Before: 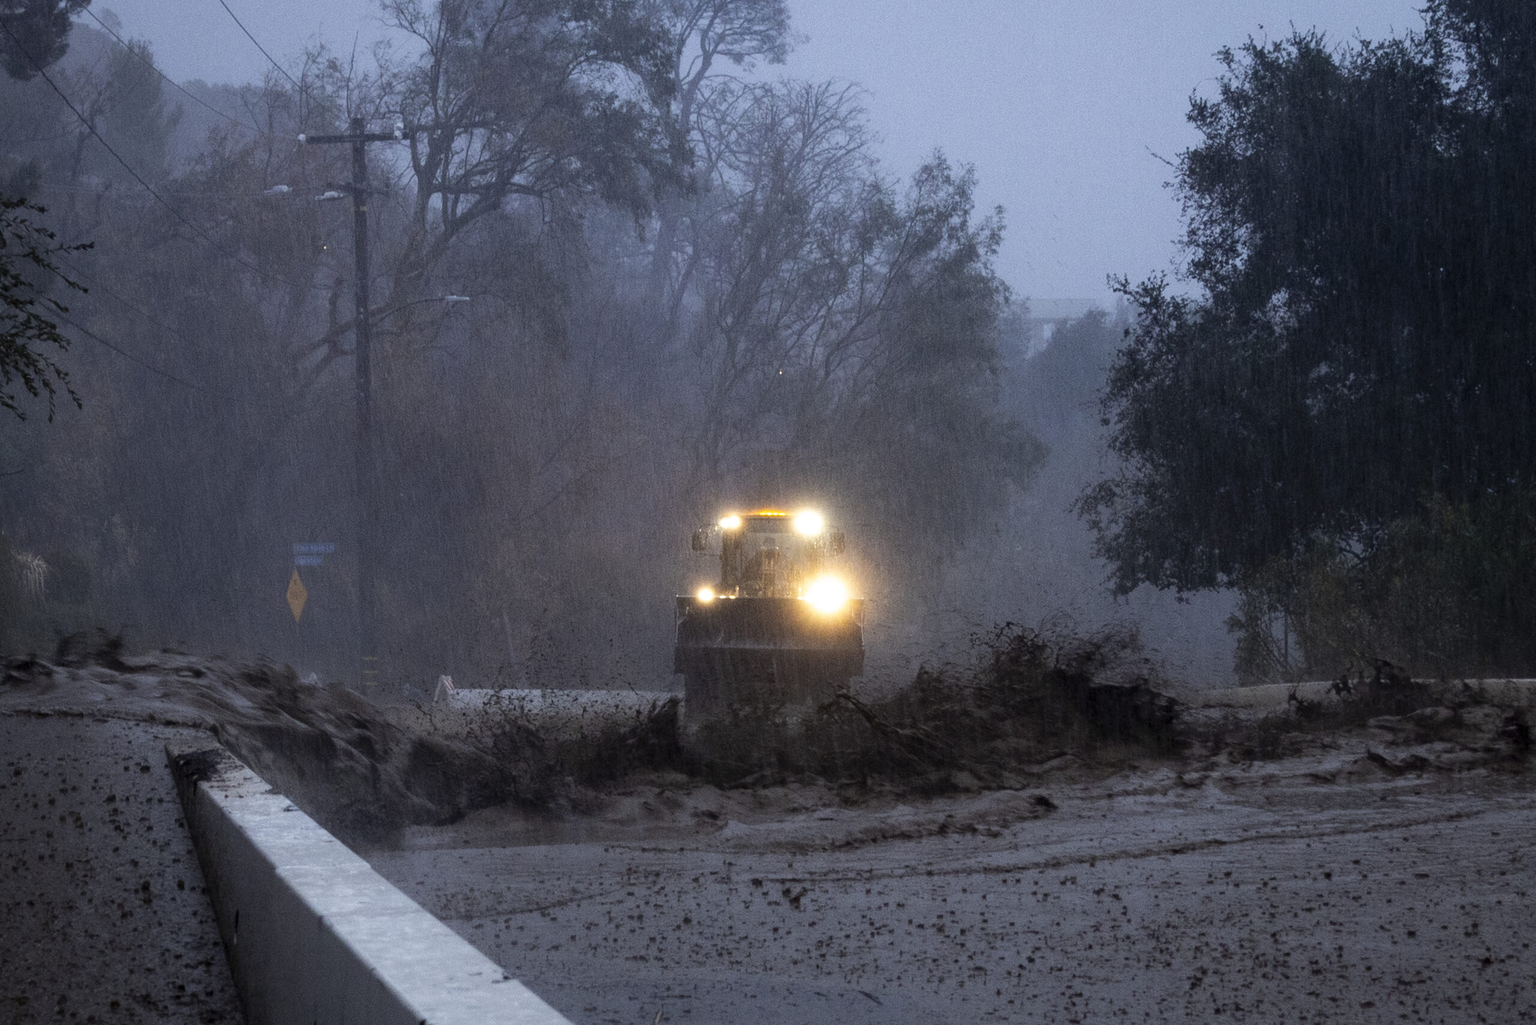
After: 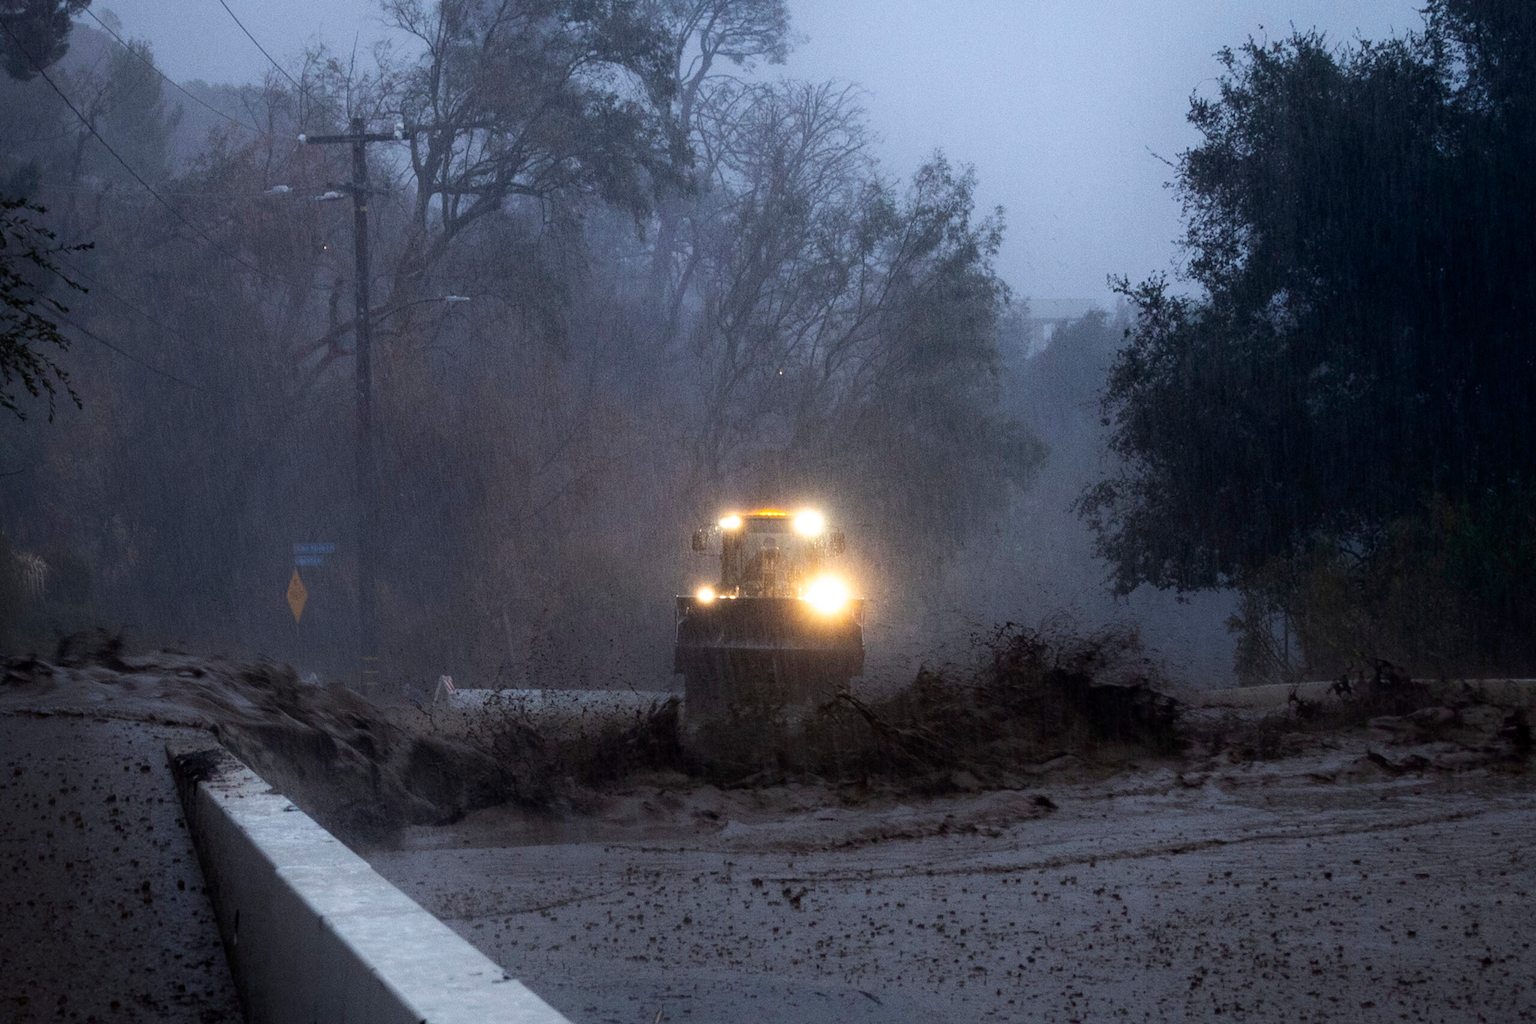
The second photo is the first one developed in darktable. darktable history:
shadows and highlights: shadows -41.39, highlights 63.31, soften with gaussian
